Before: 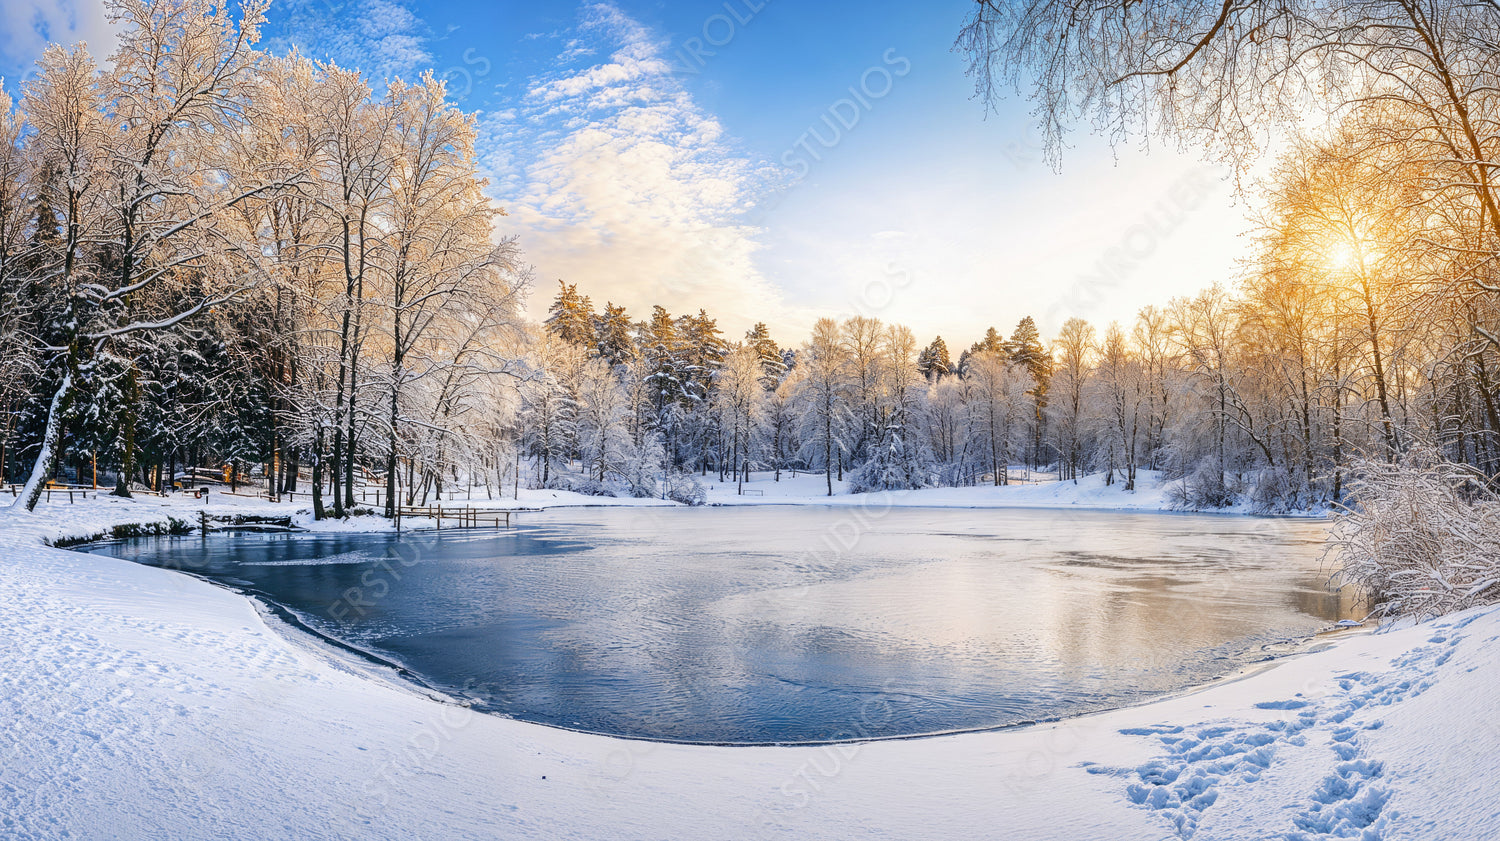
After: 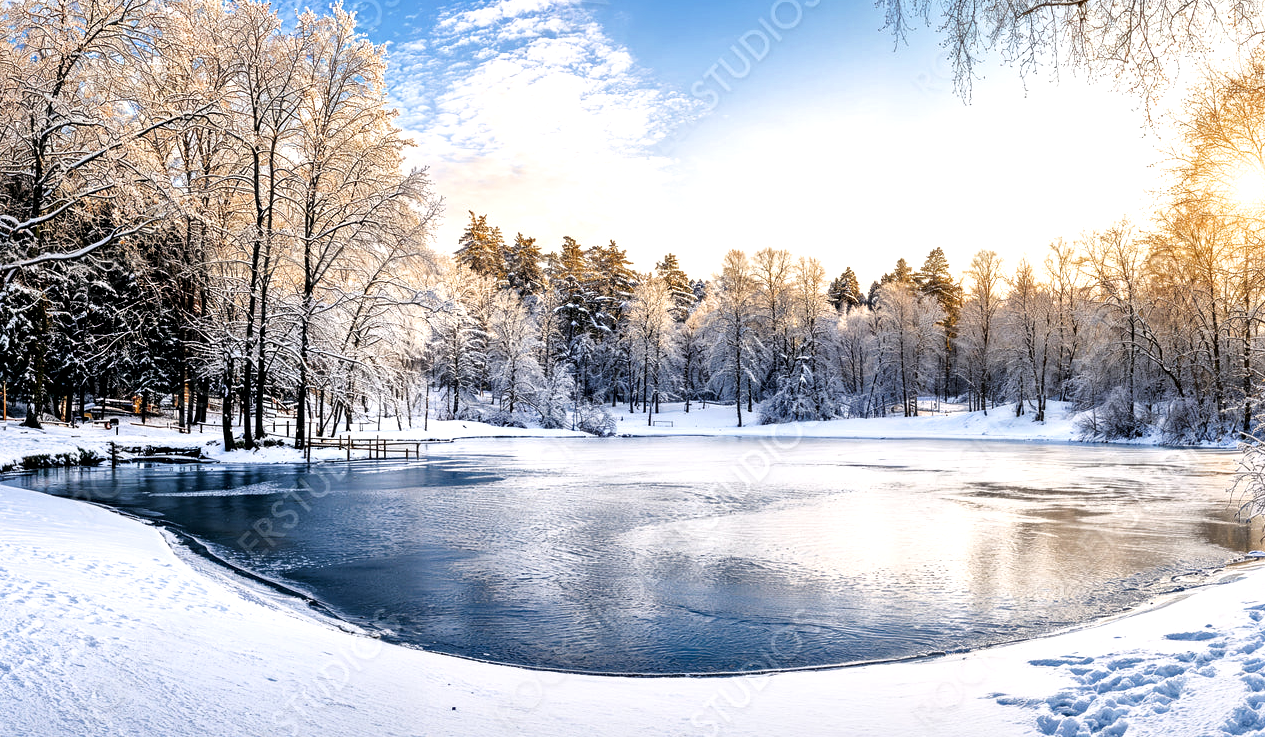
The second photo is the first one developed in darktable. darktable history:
crop: left 6.054%, top 8.32%, right 9.548%, bottom 4.026%
local contrast: mode bilateral grid, contrast 26, coarseness 60, detail 151%, midtone range 0.2
filmic rgb: black relative exposure -8.24 EV, white relative exposure 2.2 EV, threshold 2.96 EV, target white luminance 99.881%, hardness 7.07, latitude 74.64%, contrast 1.319, highlights saturation mix -2.69%, shadows ↔ highlights balance 30.06%, enable highlight reconstruction true
